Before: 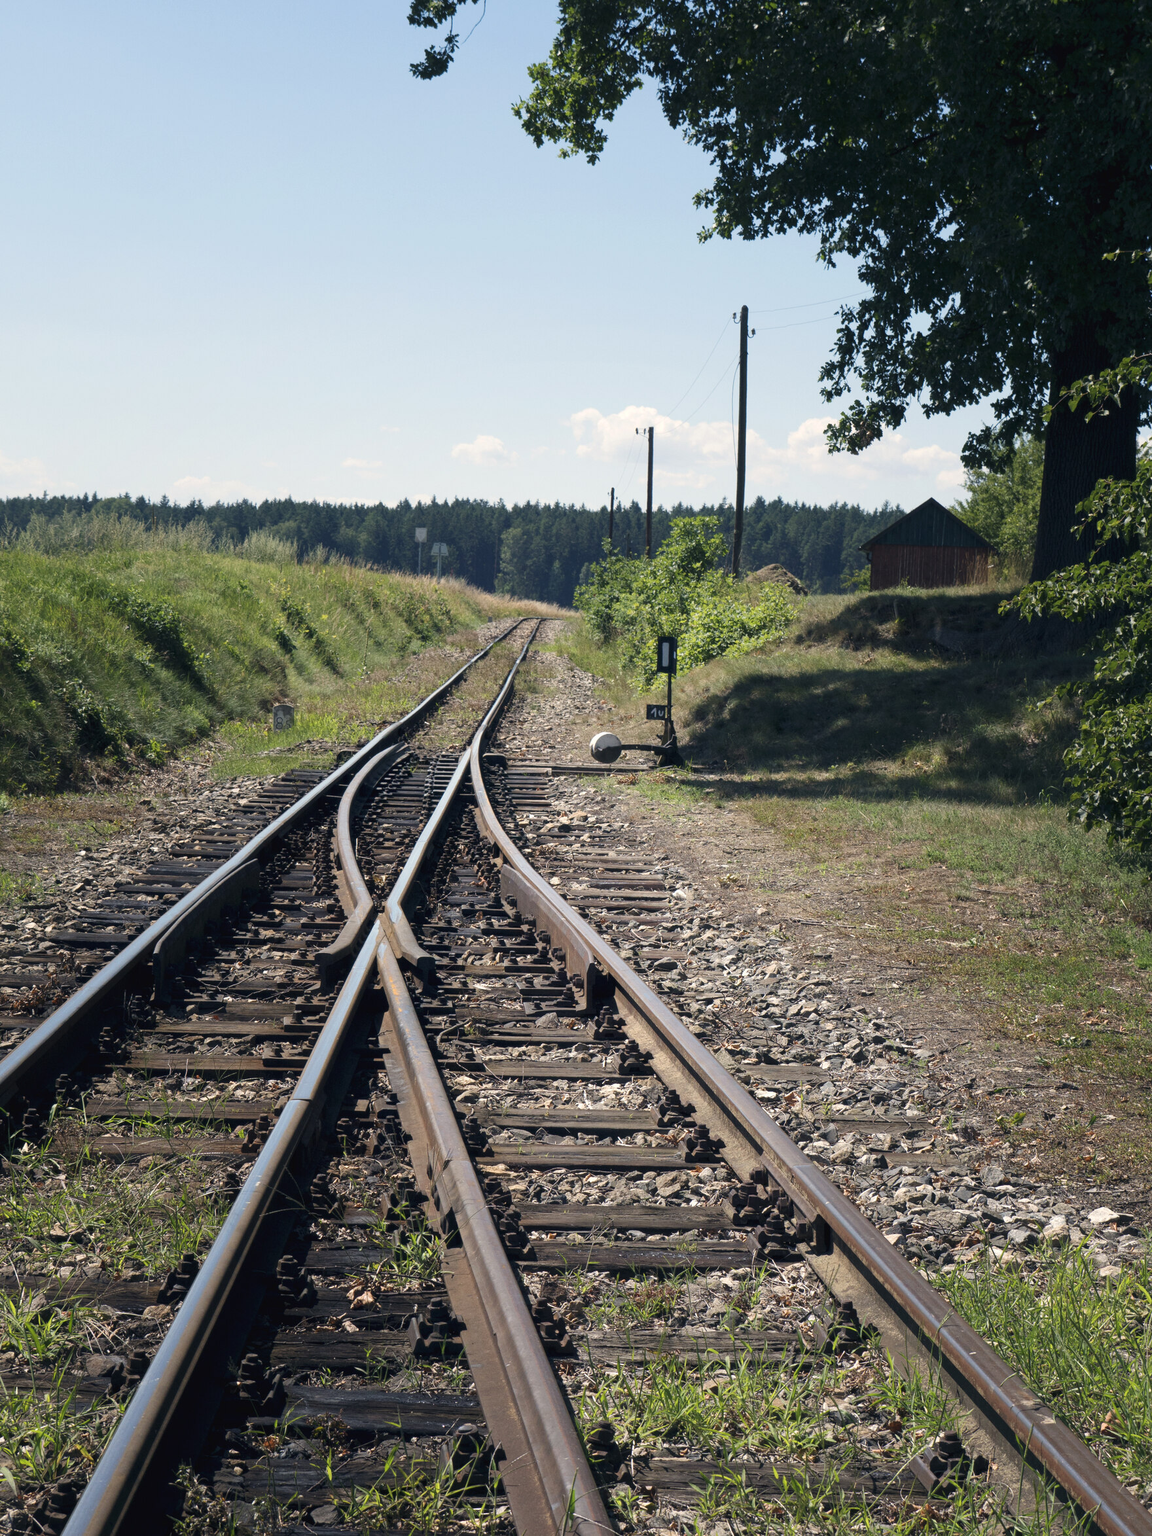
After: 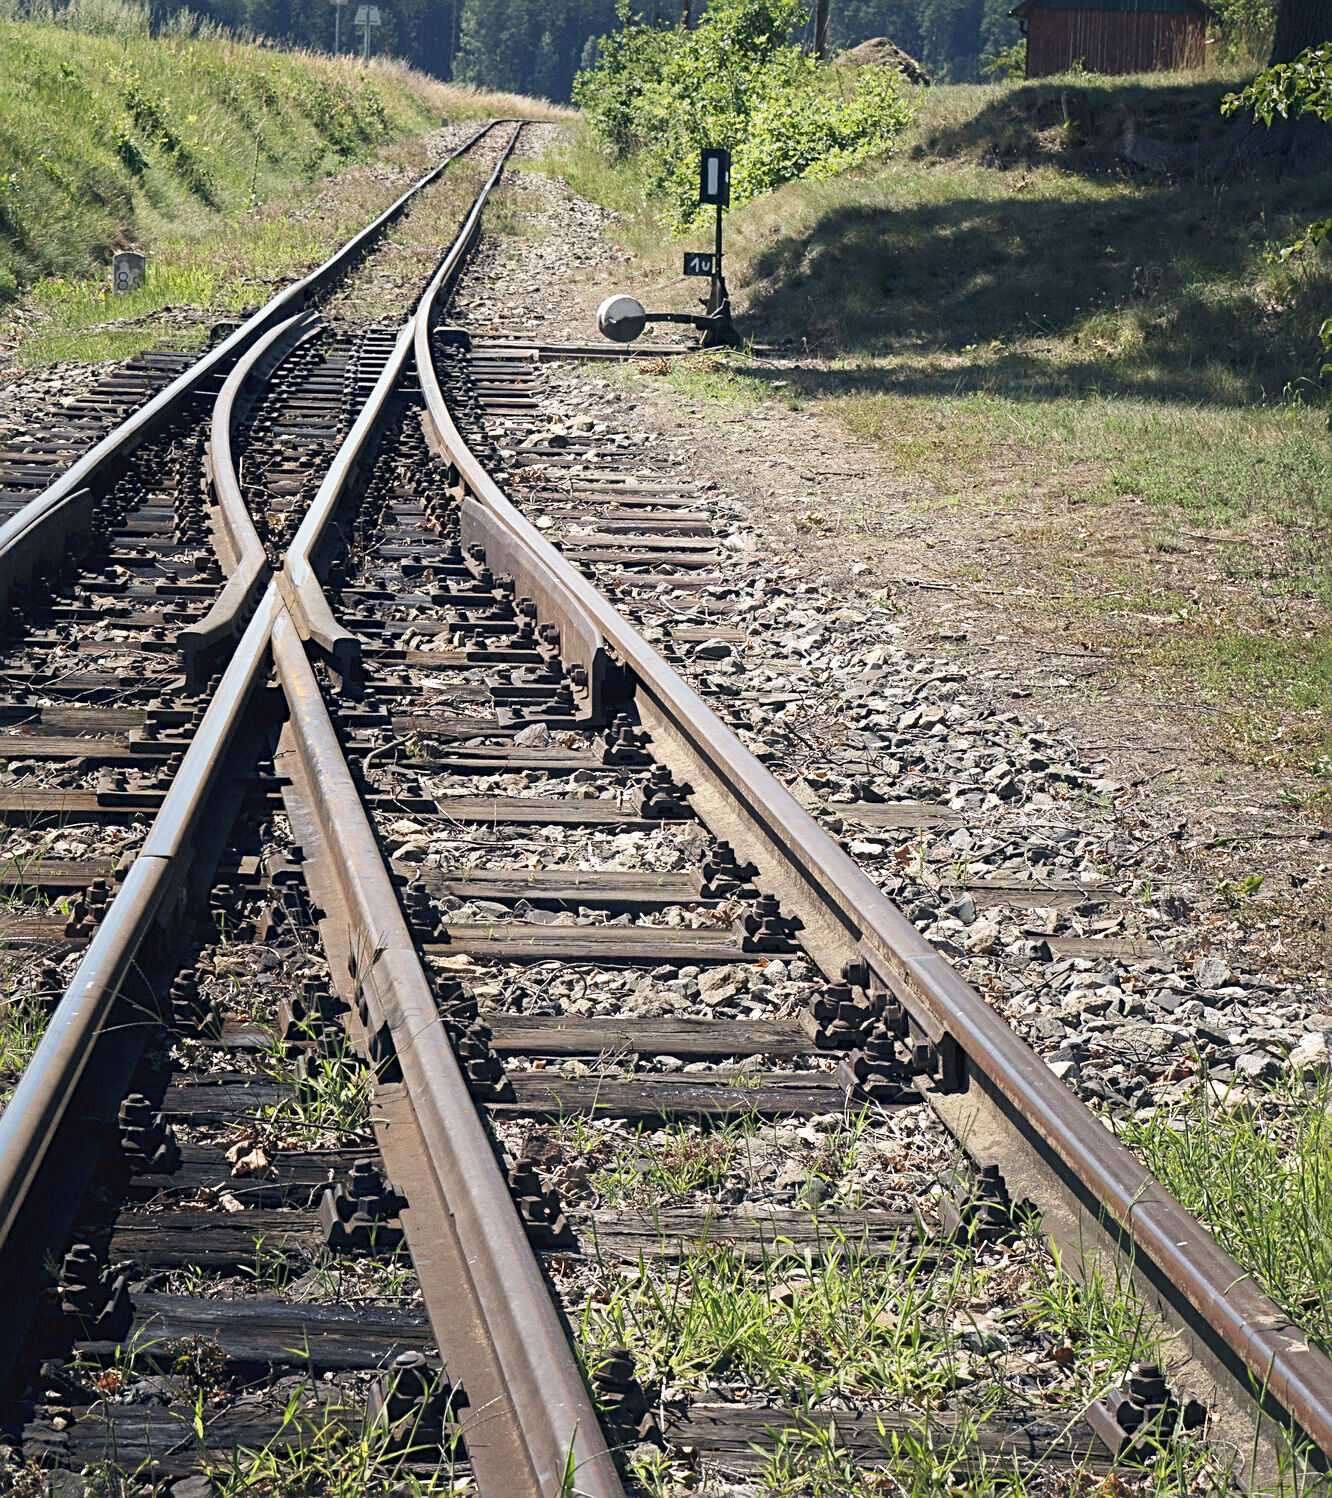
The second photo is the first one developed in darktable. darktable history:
base curve: curves: ch0 [(0, 0) (0.204, 0.334) (0.55, 0.733) (1, 1)], preserve colors none
crop and rotate: left 17.299%, top 35.115%, right 7.015%, bottom 1.024%
sharpen: radius 3.119
vibrance: on, module defaults
